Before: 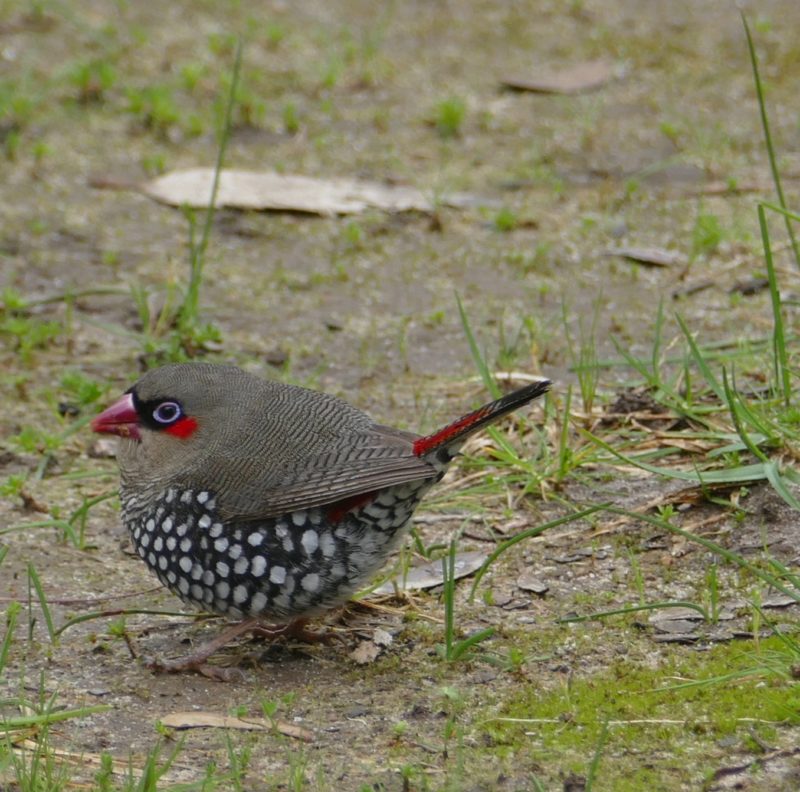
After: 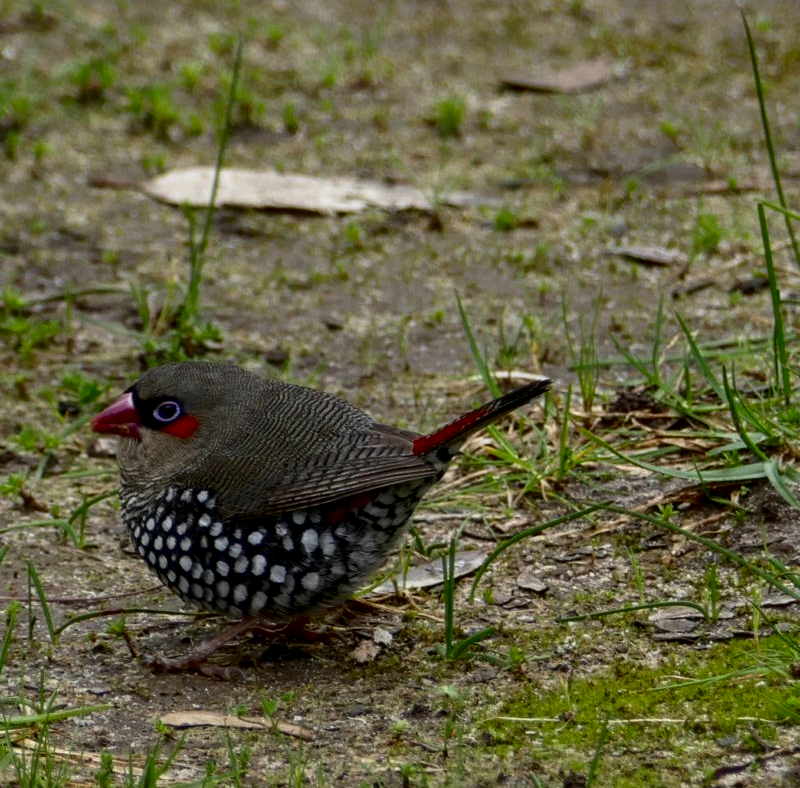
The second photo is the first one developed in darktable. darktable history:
crop: top 0.176%, bottom 0.205%
contrast brightness saturation: contrast 0.191, brightness -0.241, saturation 0.106
local contrast: on, module defaults
